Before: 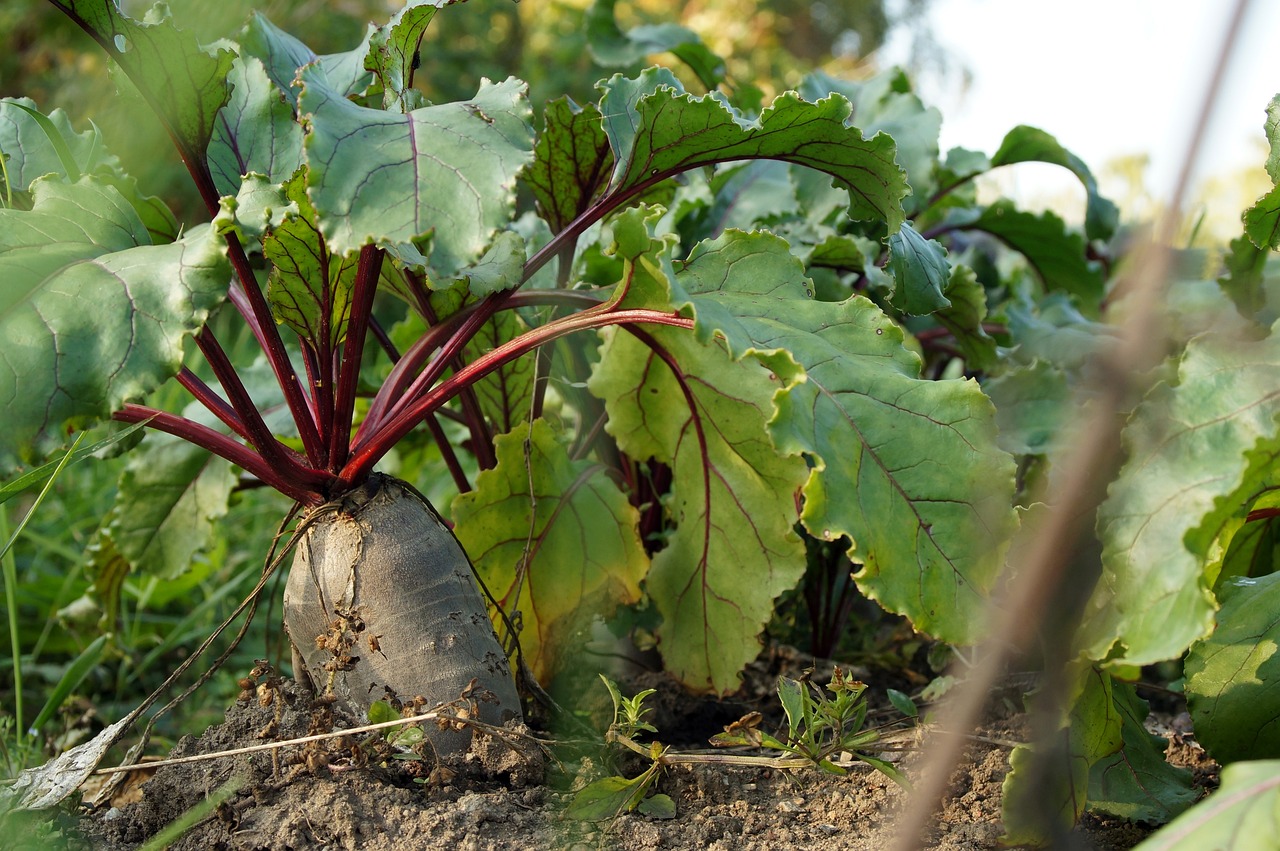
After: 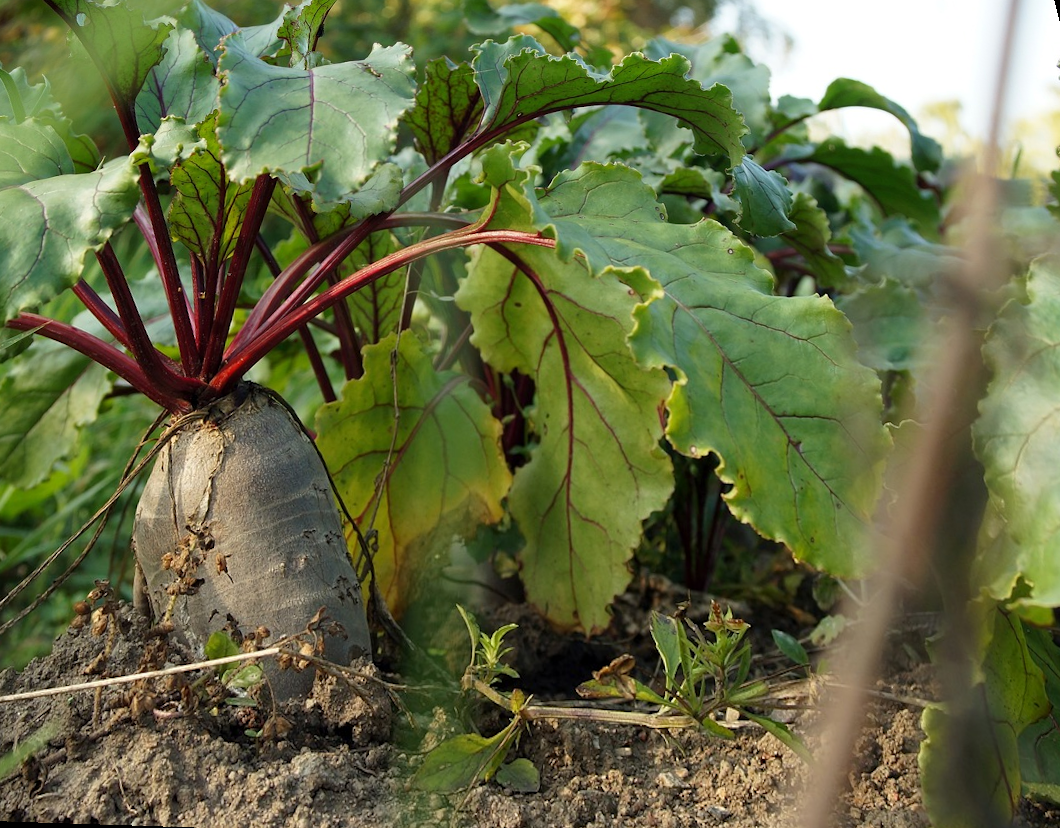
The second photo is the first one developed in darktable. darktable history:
rotate and perspective: rotation 0.72°, lens shift (vertical) -0.352, lens shift (horizontal) -0.051, crop left 0.152, crop right 0.859, crop top 0.019, crop bottom 0.964
